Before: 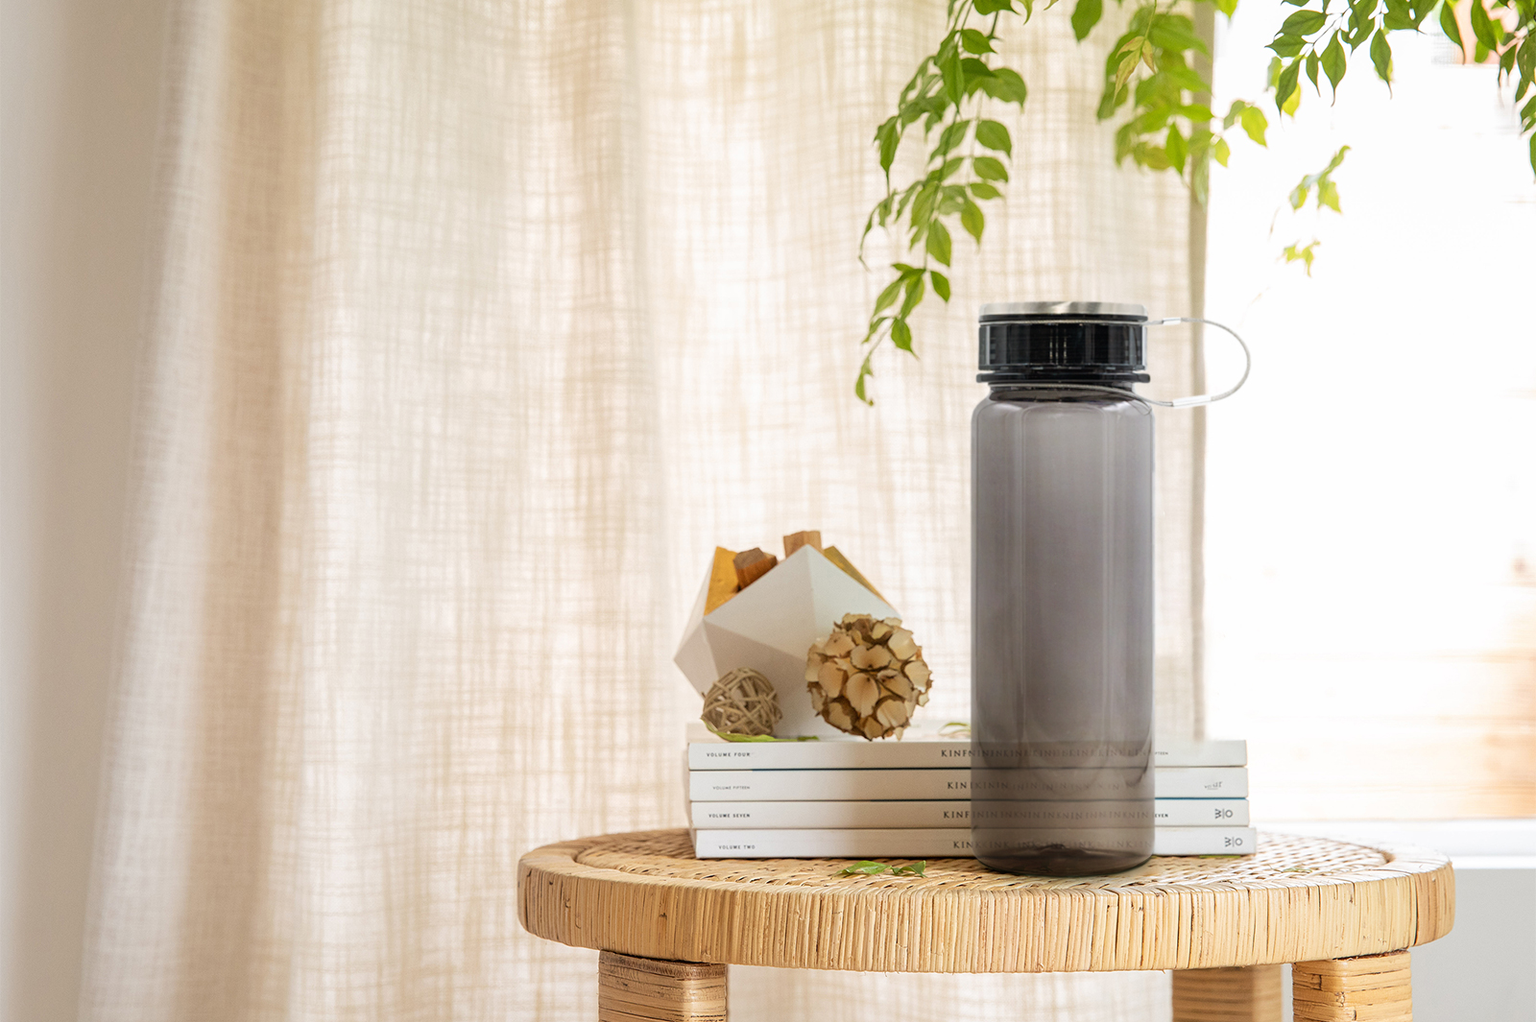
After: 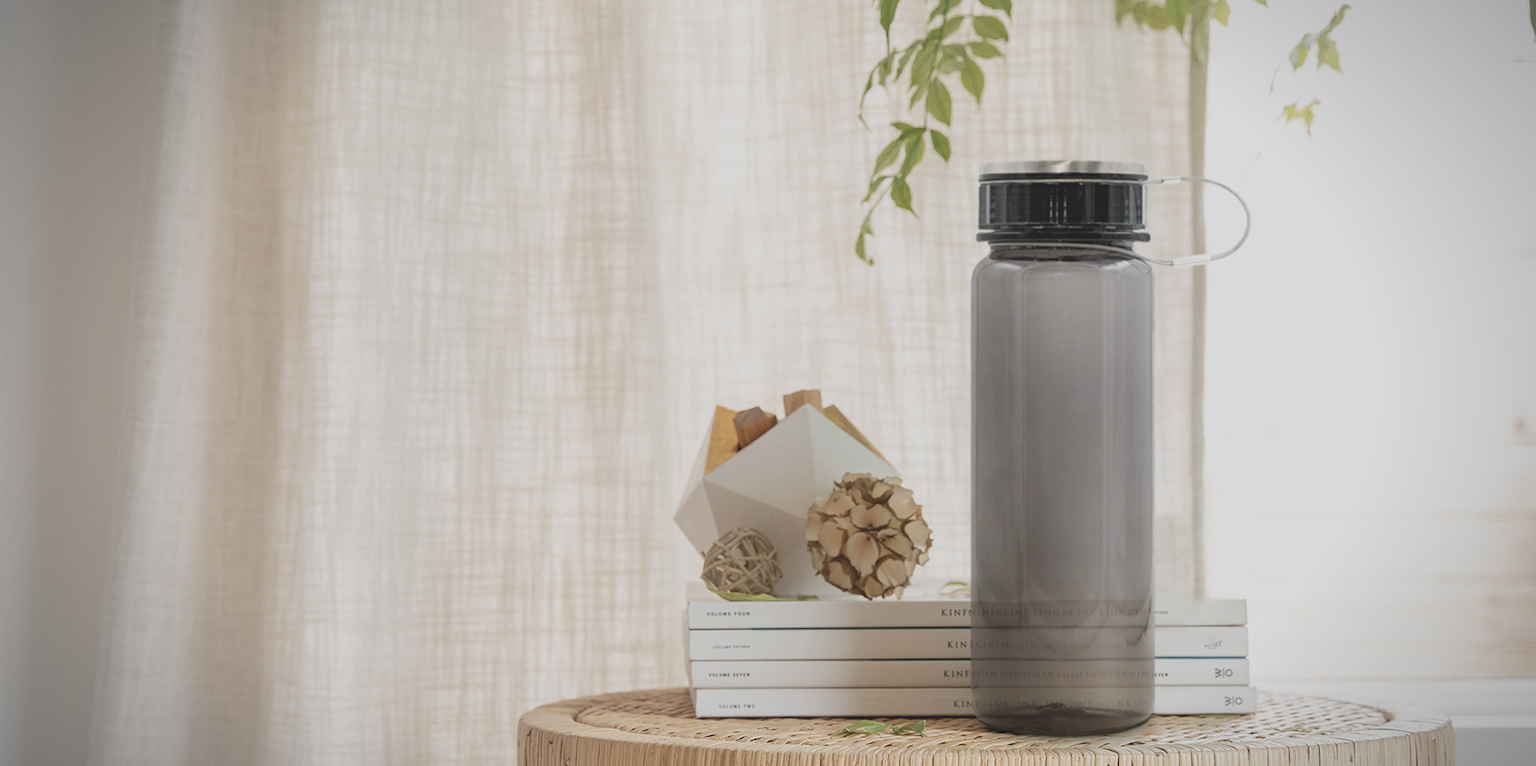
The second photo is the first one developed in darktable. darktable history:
crop: top 13.819%, bottom 11.169%
exposure: black level correction 0.001, compensate highlight preservation false
contrast brightness saturation: contrast -0.26, saturation -0.43
vignetting: fall-off start 79.43%, saturation -0.649, width/height ratio 1.327, unbound false
